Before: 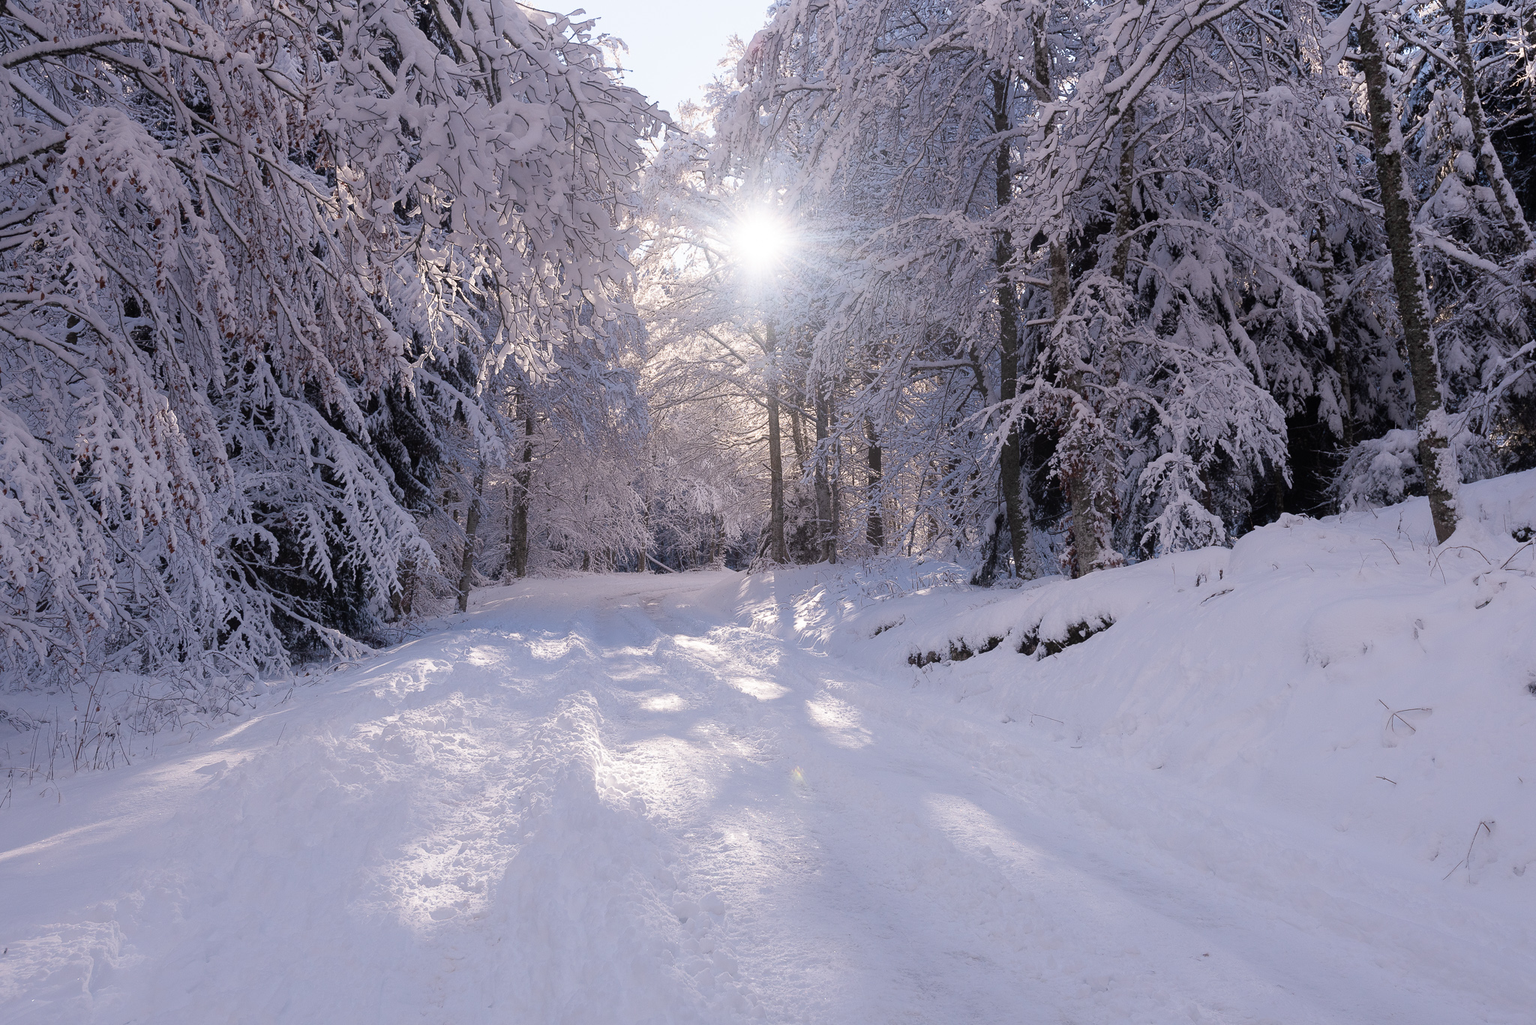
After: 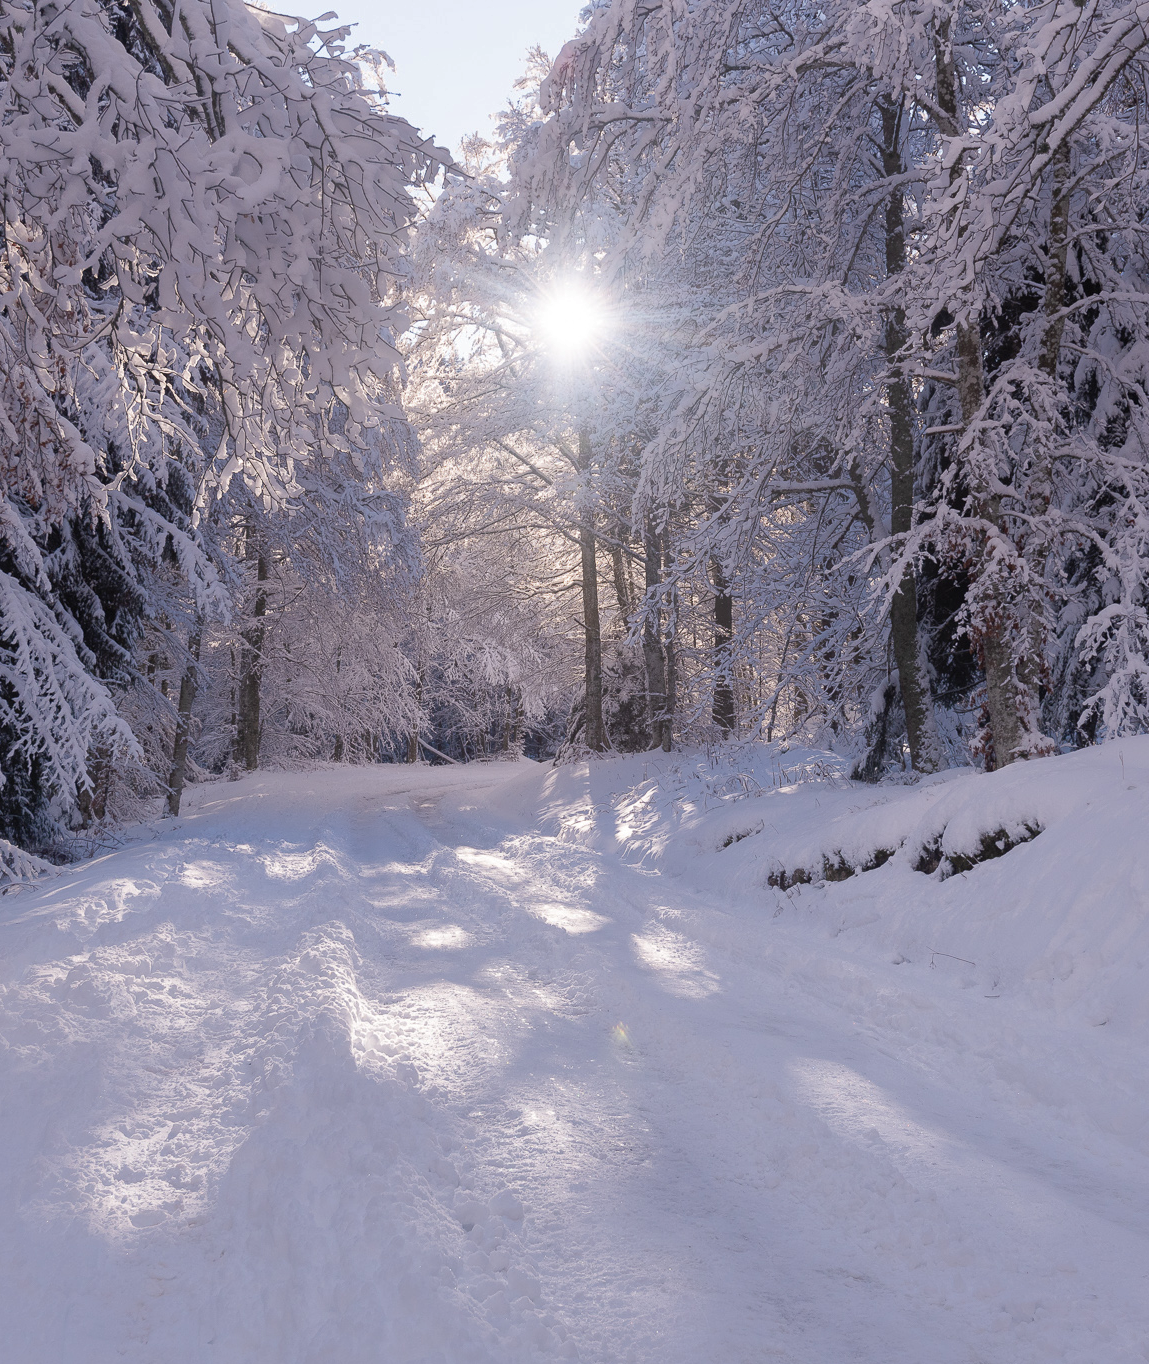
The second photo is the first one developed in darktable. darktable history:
crop: left 21.674%, right 22.086%
shadows and highlights: on, module defaults
